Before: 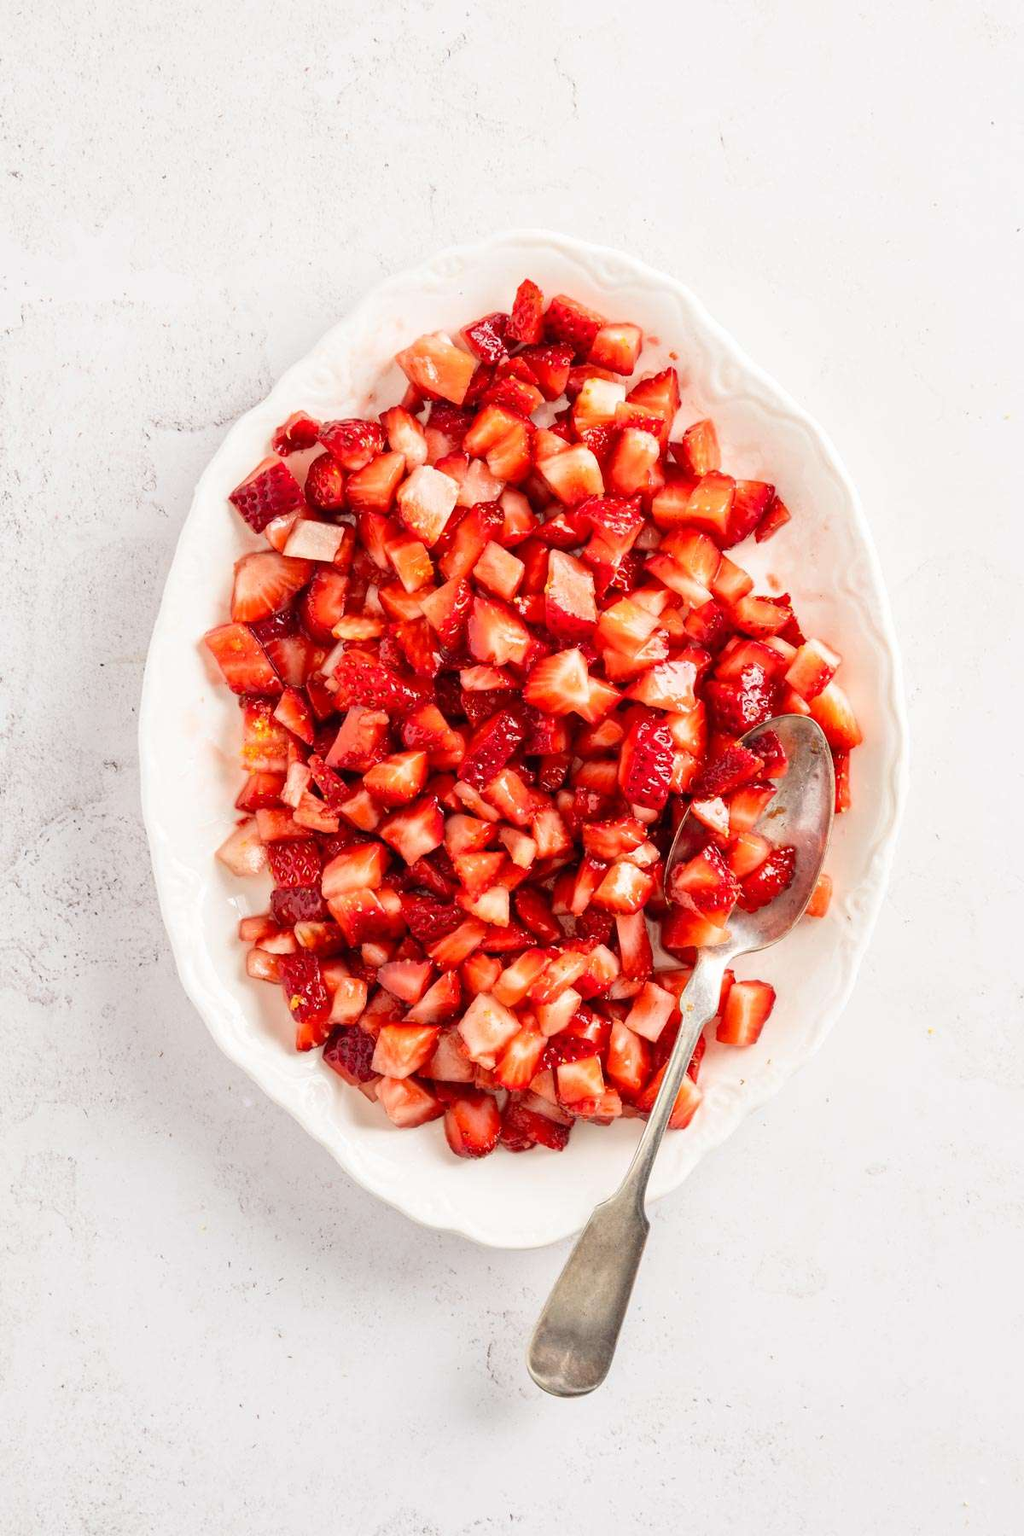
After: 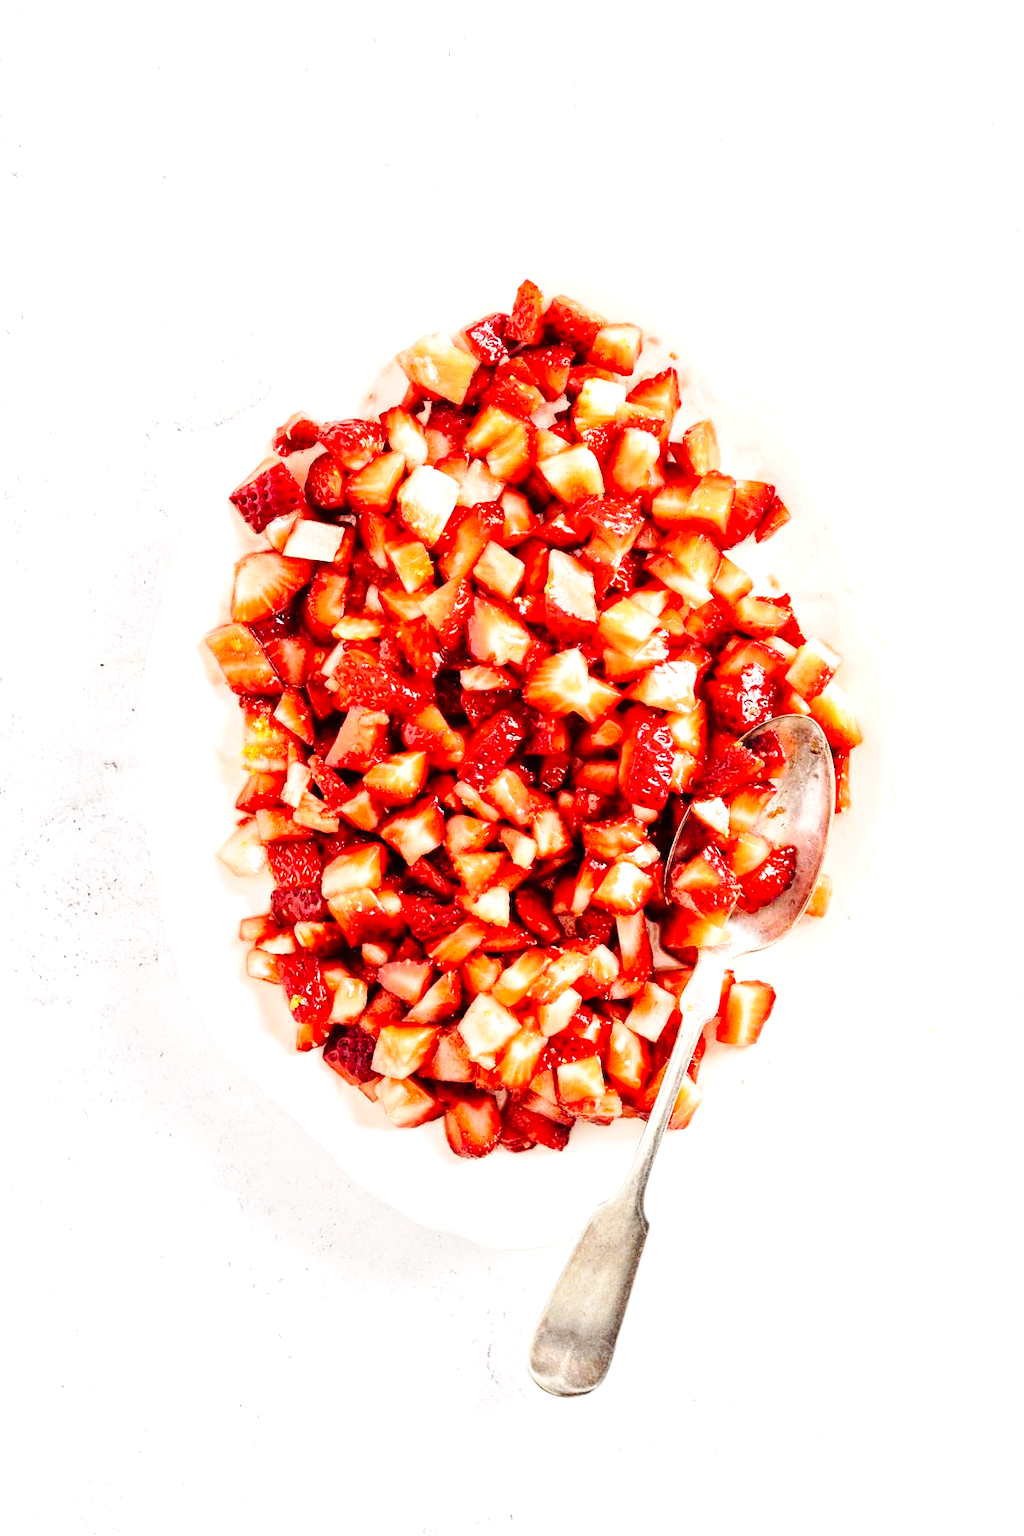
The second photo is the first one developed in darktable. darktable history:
base curve: curves: ch0 [(0, 0) (0.036, 0.025) (0.121, 0.166) (0.206, 0.329) (0.605, 0.79) (1, 1)], preserve colors none
tone equalizer: -8 EV -0.75 EV, -7 EV -0.7 EV, -6 EV -0.6 EV, -5 EV -0.4 EV, -3 EV 0.4 EV, -2 EV 0.6 EV, -1 EV 0.7 EV, +0 EV 0.75 EV, edges refinement/feathering 500, mask exposure compensation -1.57 EV, preserve details no
